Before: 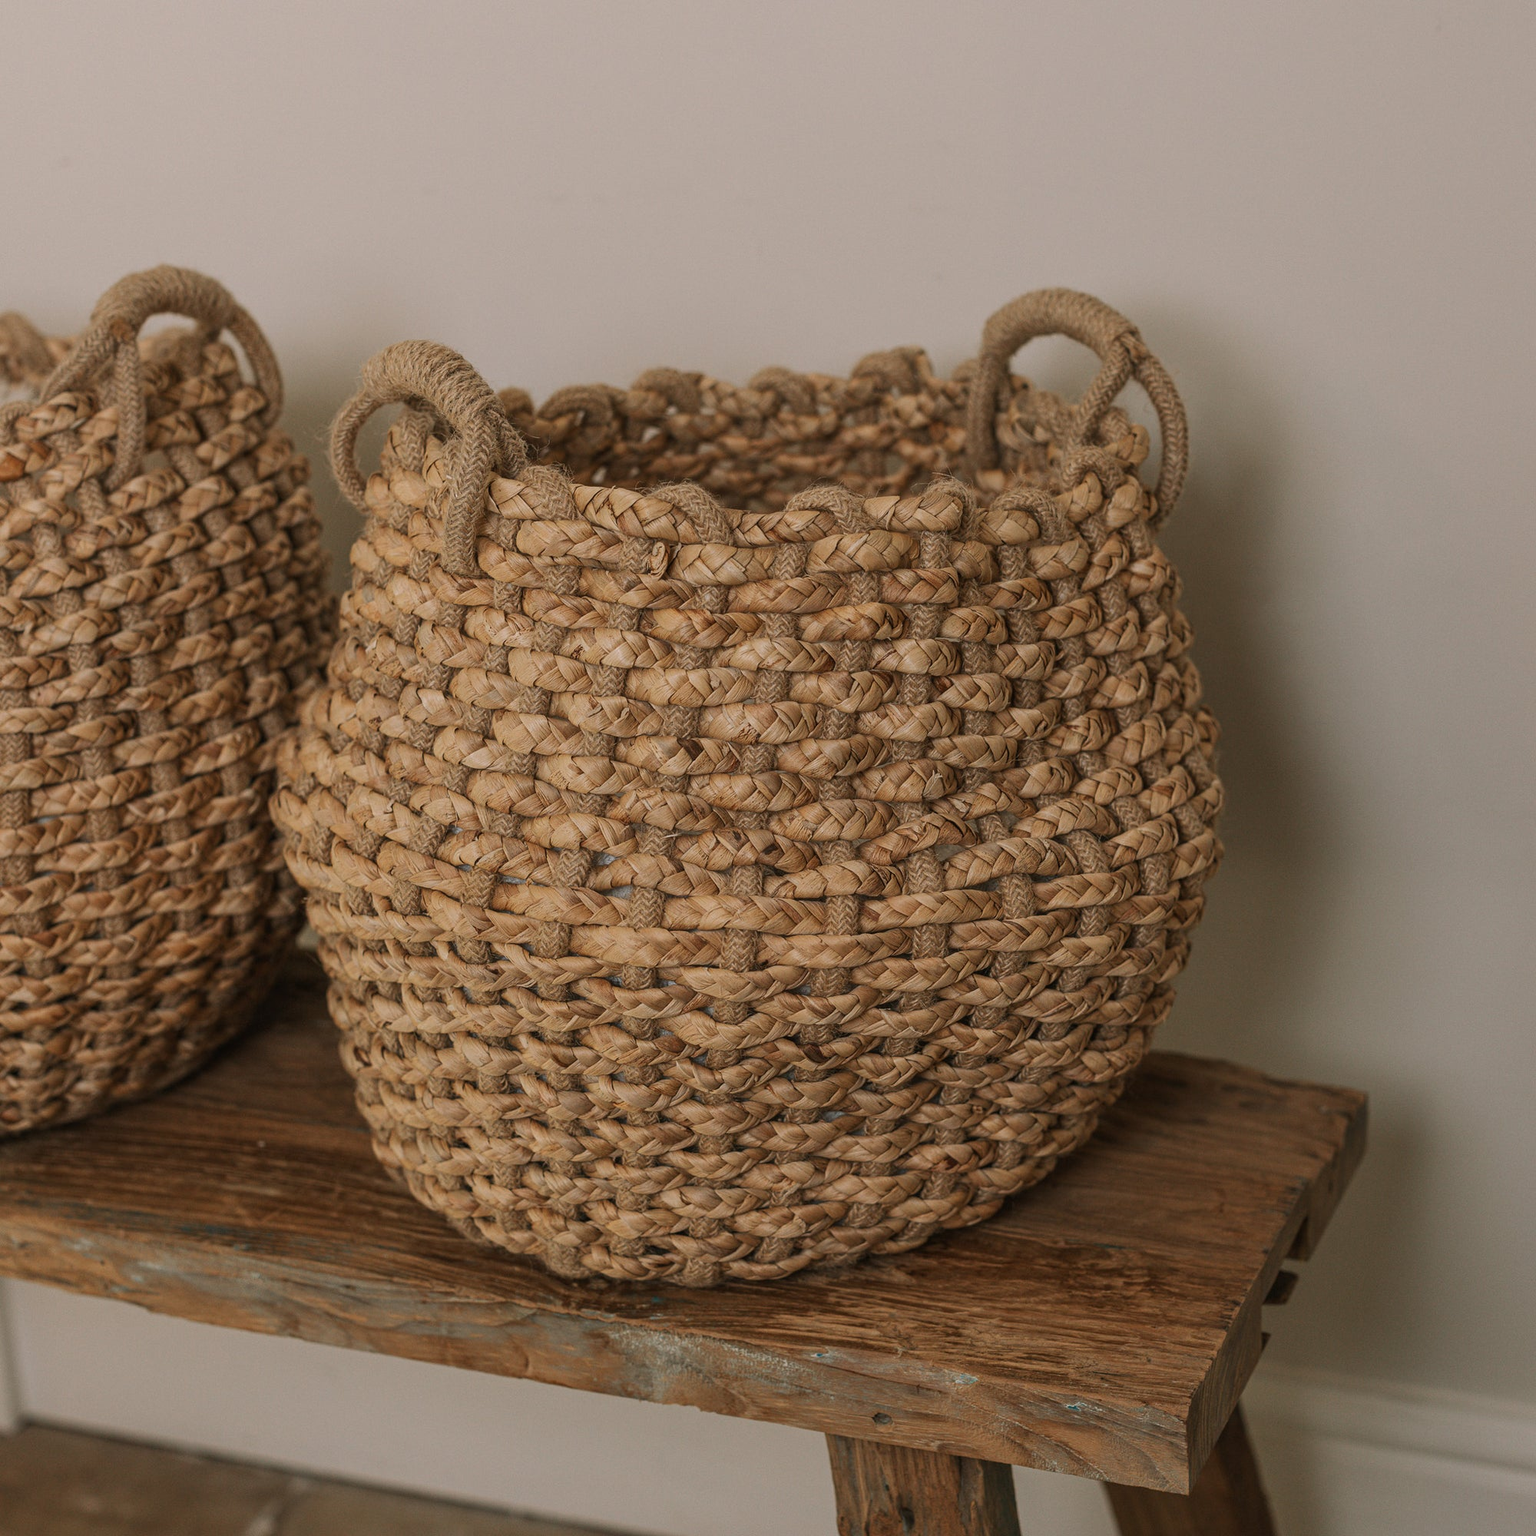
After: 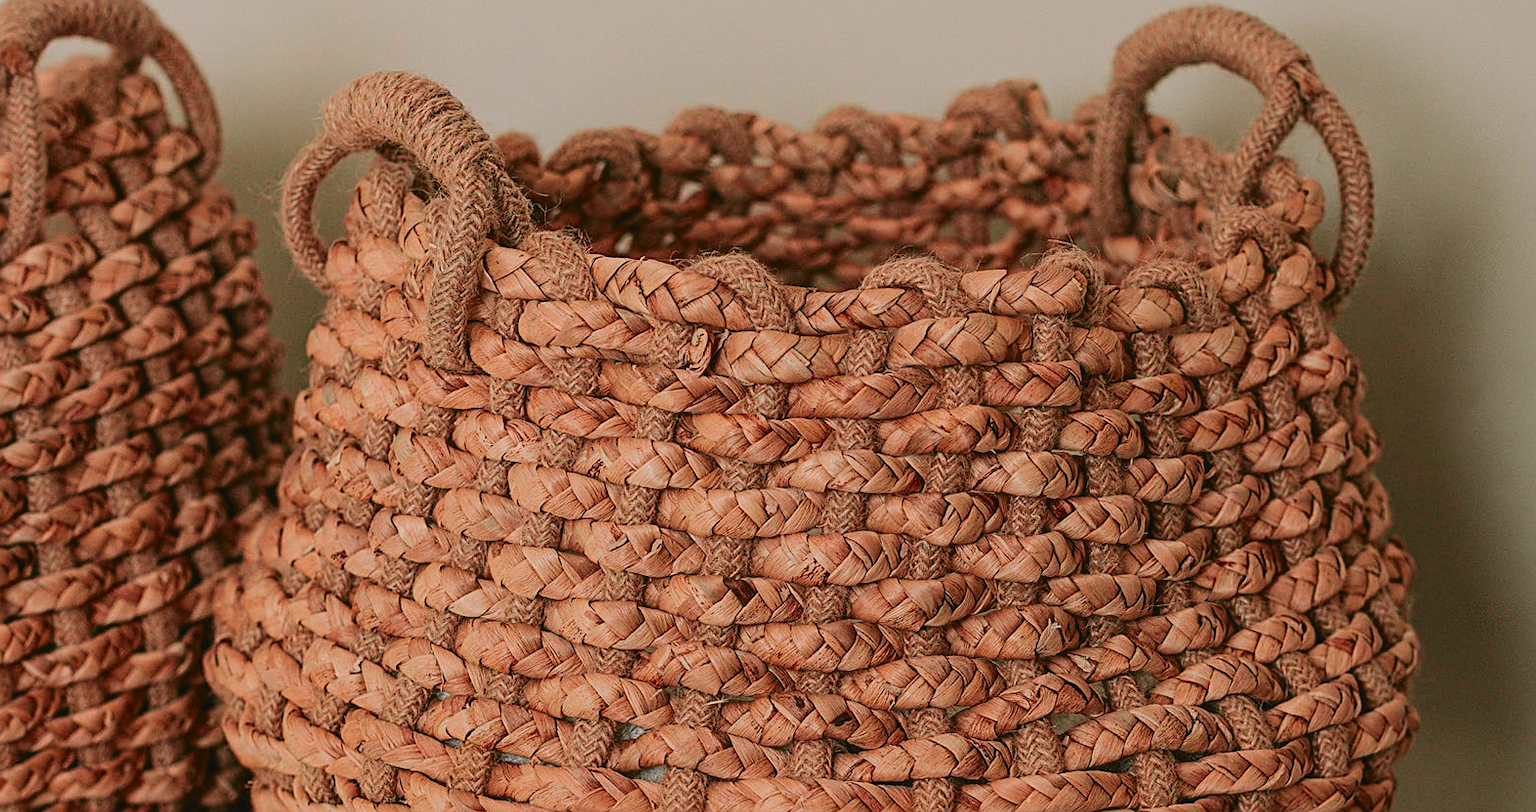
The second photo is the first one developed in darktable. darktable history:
tone curve: curves: ch0 [(0, 0.036) (0.119, 0.115) (0.466, 0.498) (0.715, 0.767) (0.817, 0.865) (1, 0.998)]; ch1 [(0, 0) (0.377, 0.424) (0.442, 0.491) (0.487, 0.498) (0.514, 0.512) (0.536, 0.577) (0.66, 0.724) (1, 1)]; ch2 [(0, 0) (0.38, 0.405) (0.463, 0.443) (0.492, 0.486) (0.526, 0.541) (0.578, 0.598) (1, 1)], color space Lab, independent channels, preserve colors none
crop: left 7.109%, top 18.545%, right 14.339%, bottom 39.882%
filmic rgb: black relative exposure -7.98 EV, white relative exposure 3.87 EV, hardness 4.3
sharpen: amount 0.538
